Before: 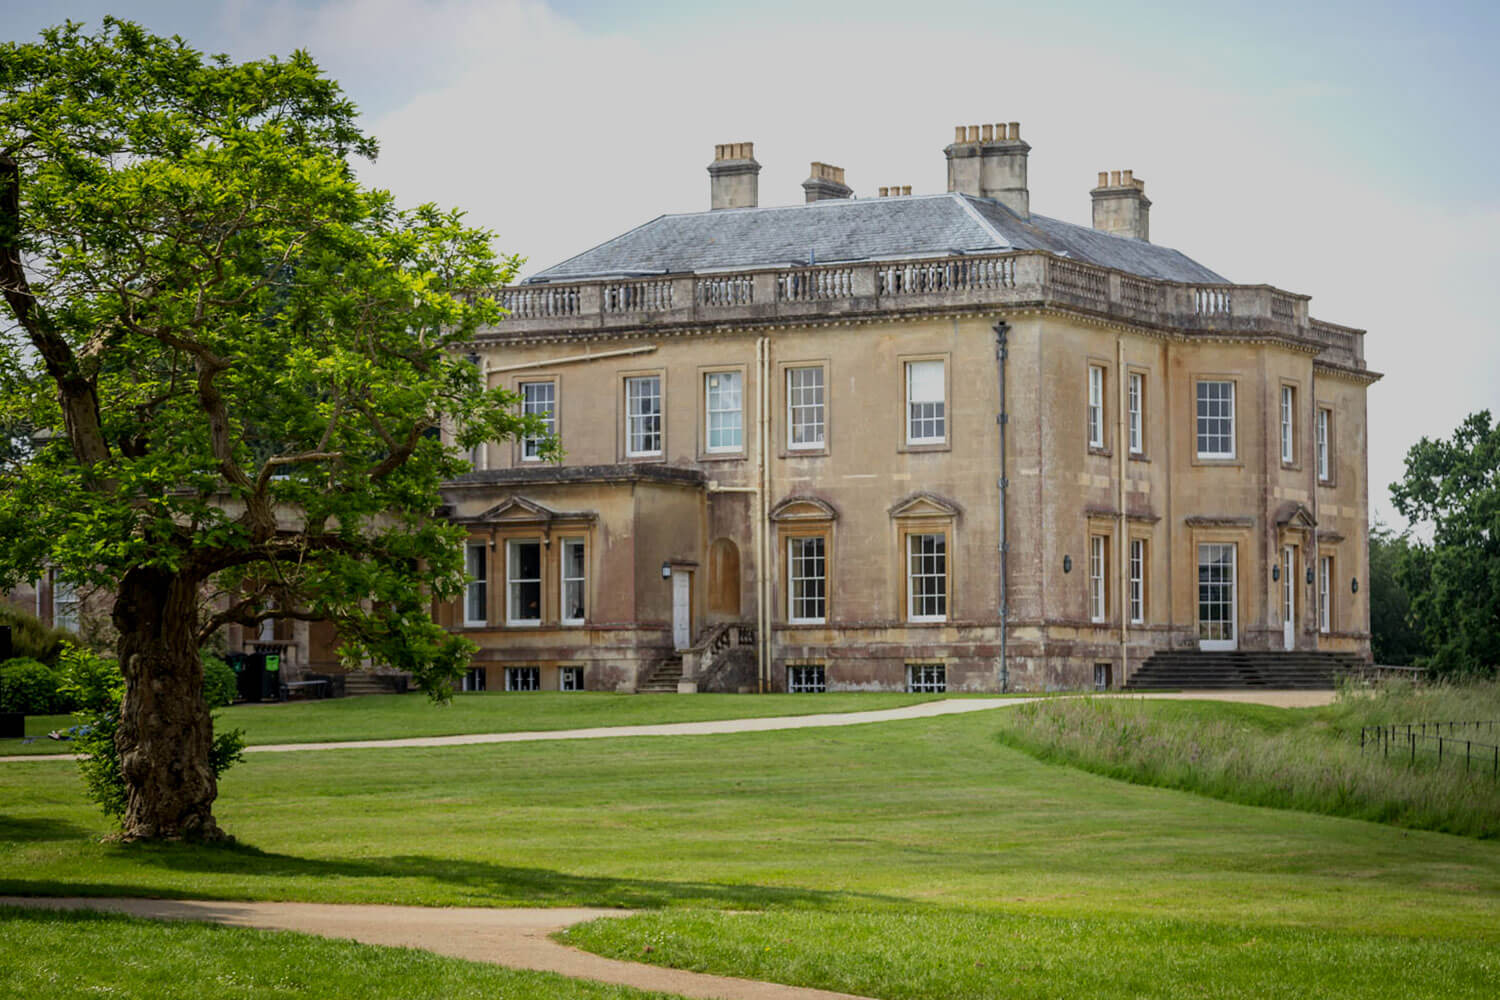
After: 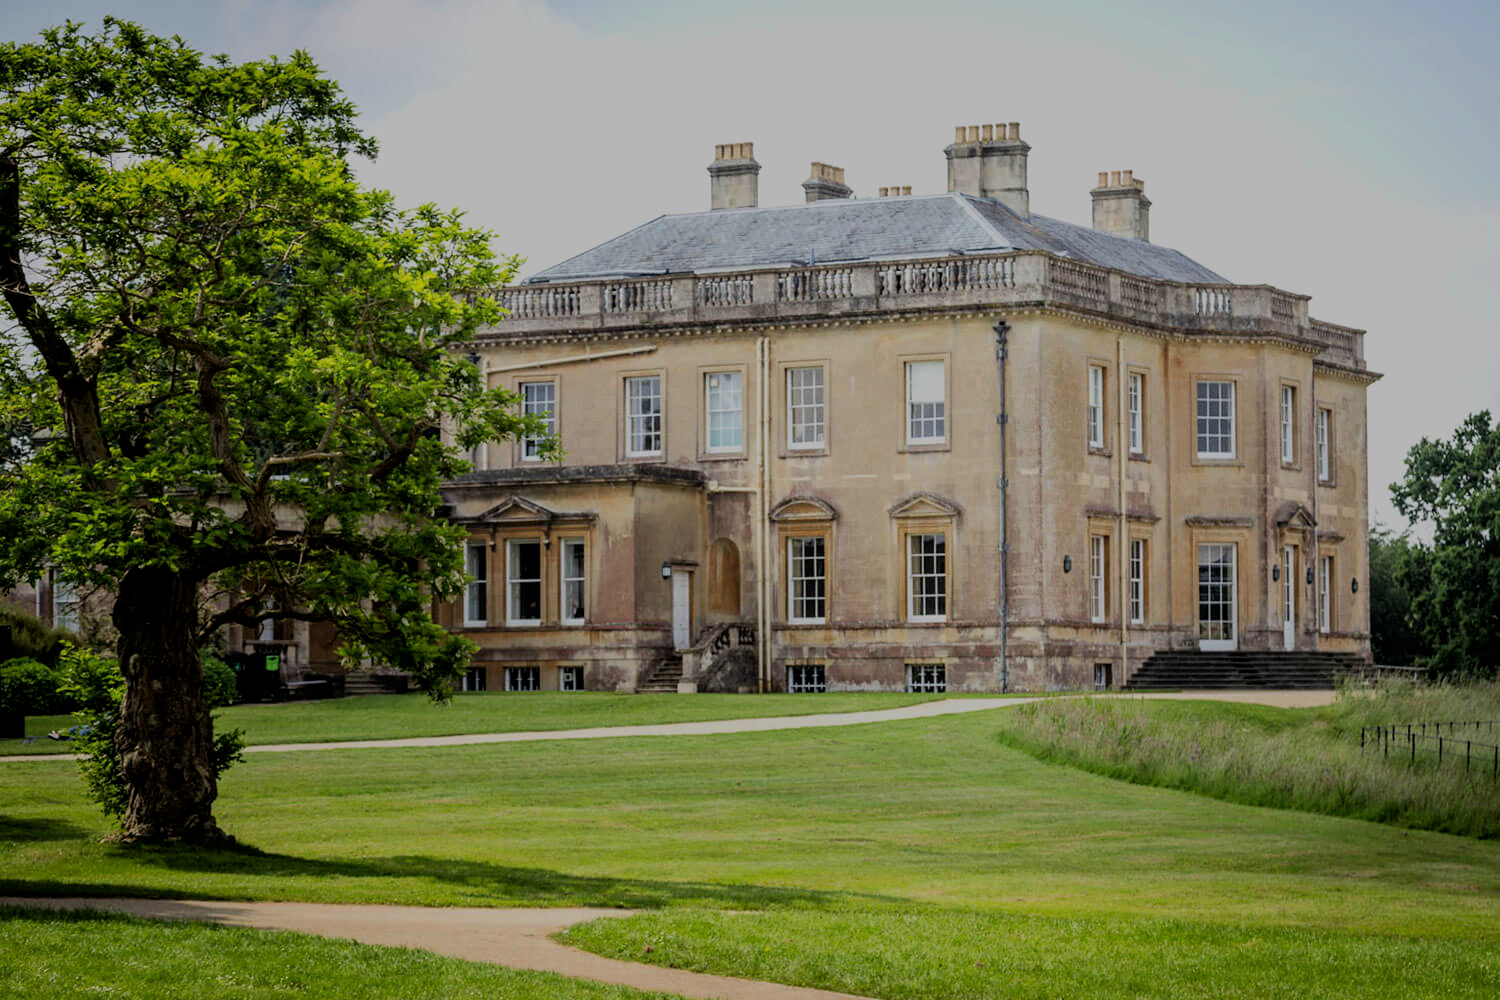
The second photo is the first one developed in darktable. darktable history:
filmic rgb: black relative exposure -6.91 EV, white relative exposure 5.68 EV, hardness 2.85
